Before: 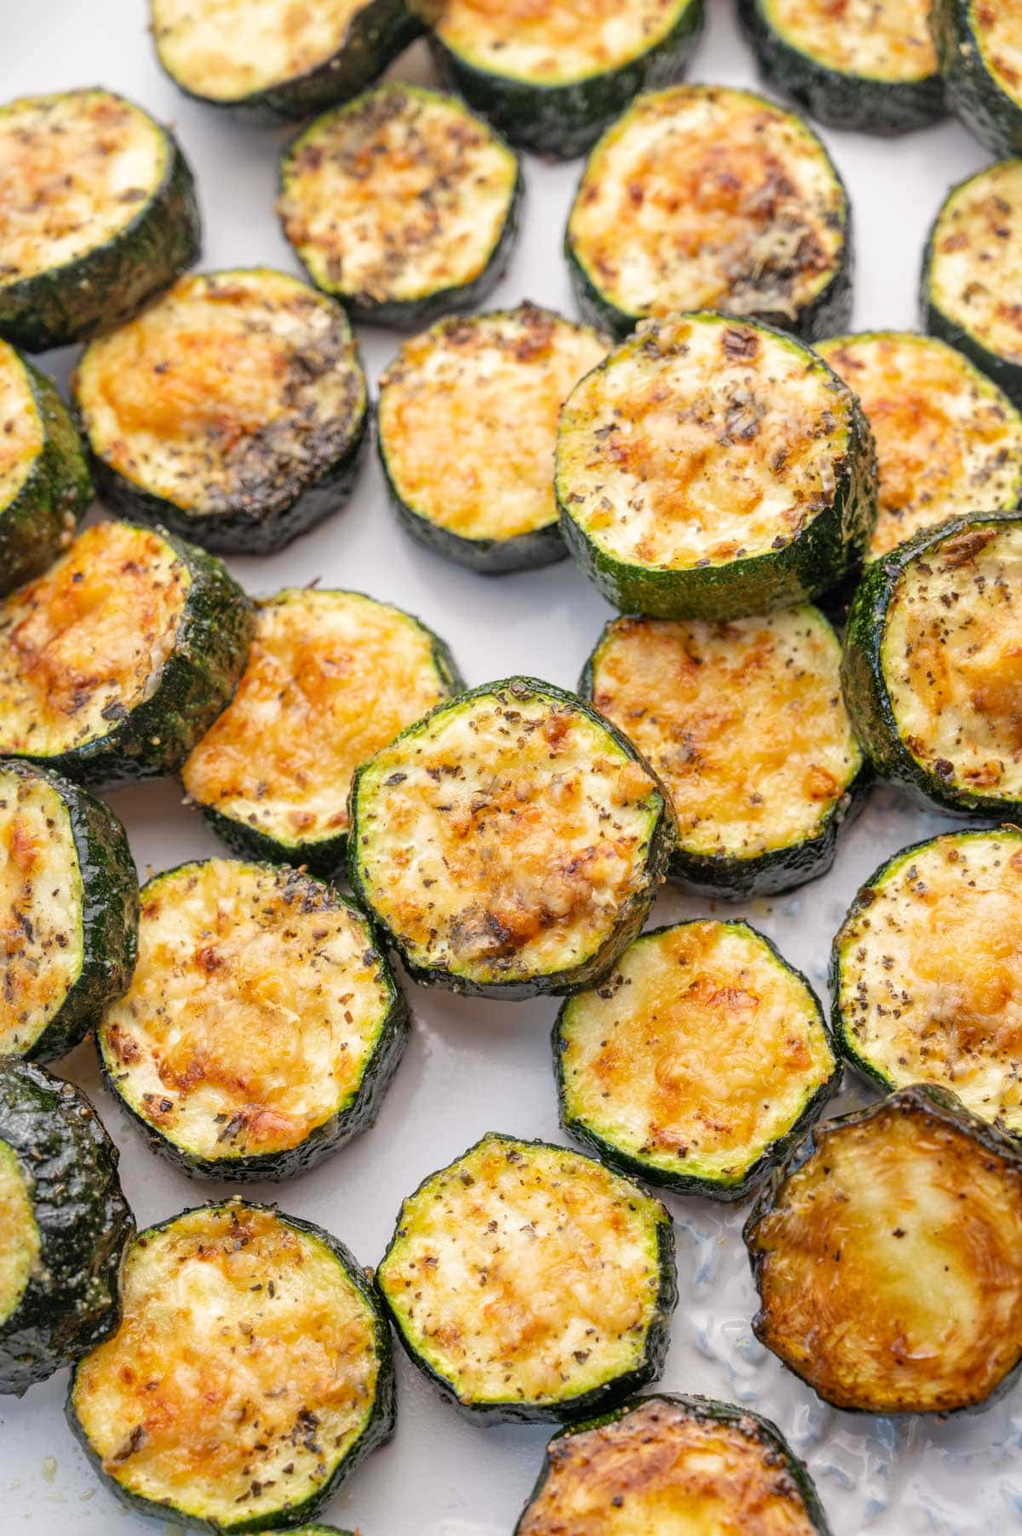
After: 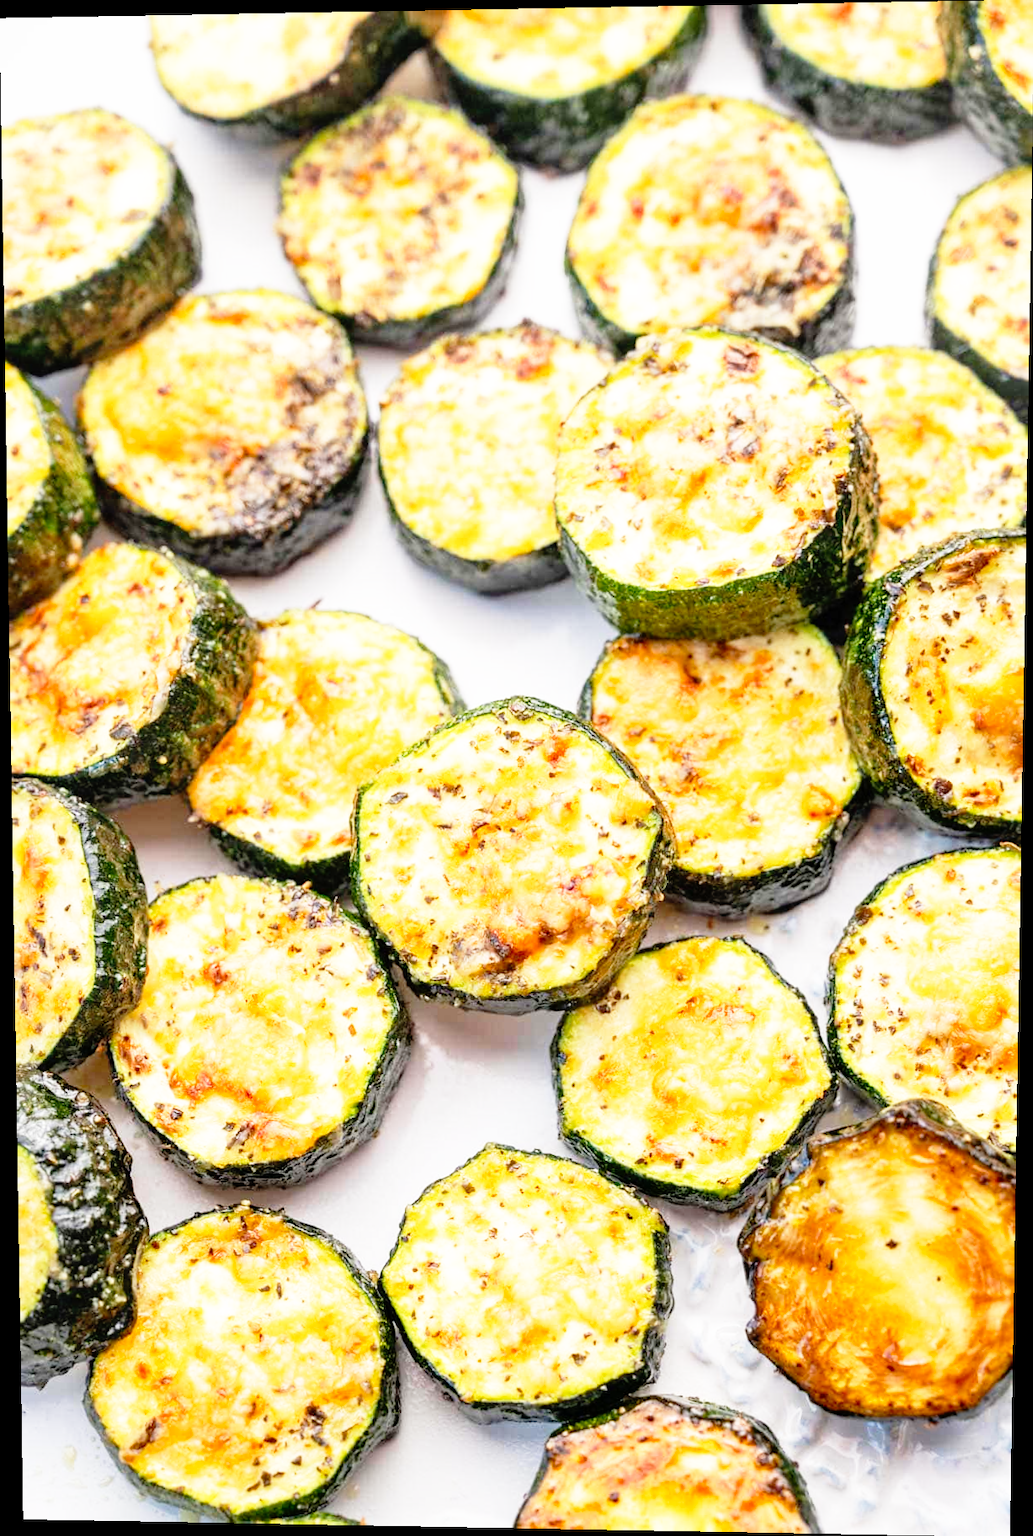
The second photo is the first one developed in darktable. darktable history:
base curve: curves: ch0 [(0, 0) (0.012, 0.01) (0.073, 0.168) (0.31, 0.711) (0.645, 0.957) (1, 1)], preserve colors none
rotate and perspective: lens shift (vertical) 0.048, lens shift (horizontal) -0.024, automatic cropping off
